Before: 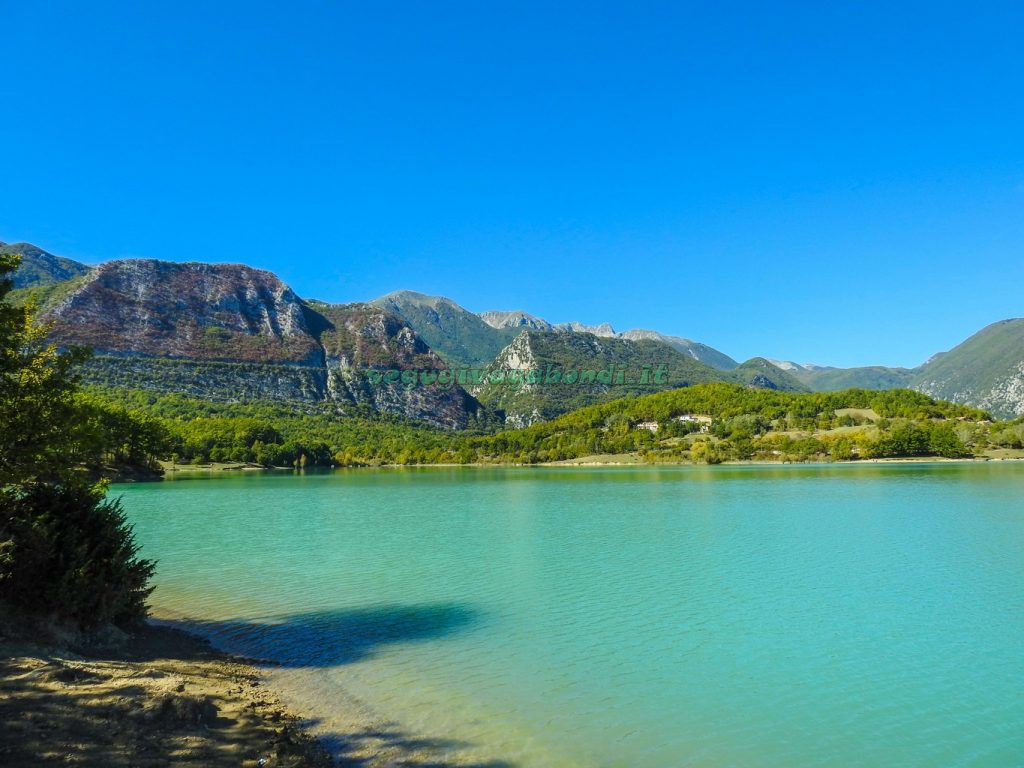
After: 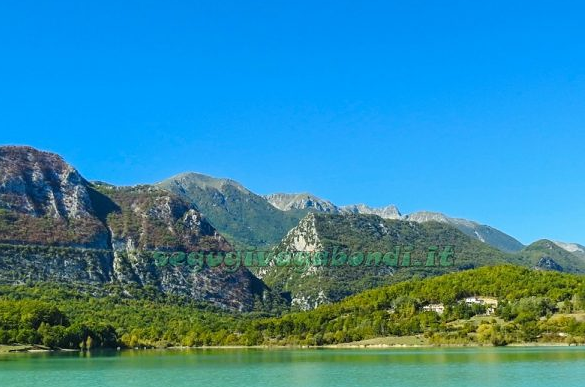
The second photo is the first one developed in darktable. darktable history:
crop: left 20.932%, top 15.471%, right 21.848%, bottom 34.081%
sharpen: amount 0.2
